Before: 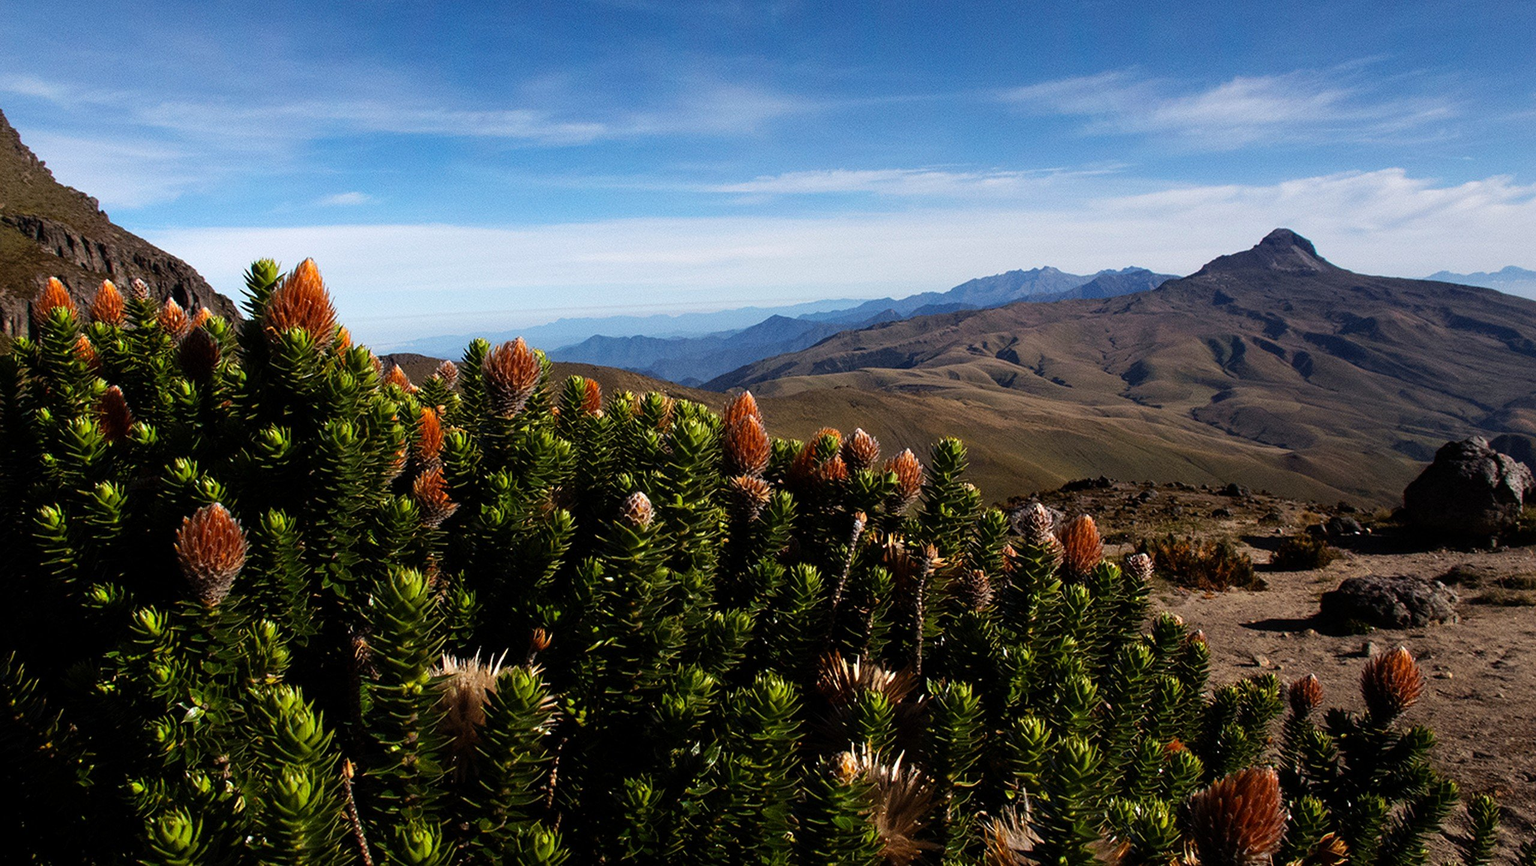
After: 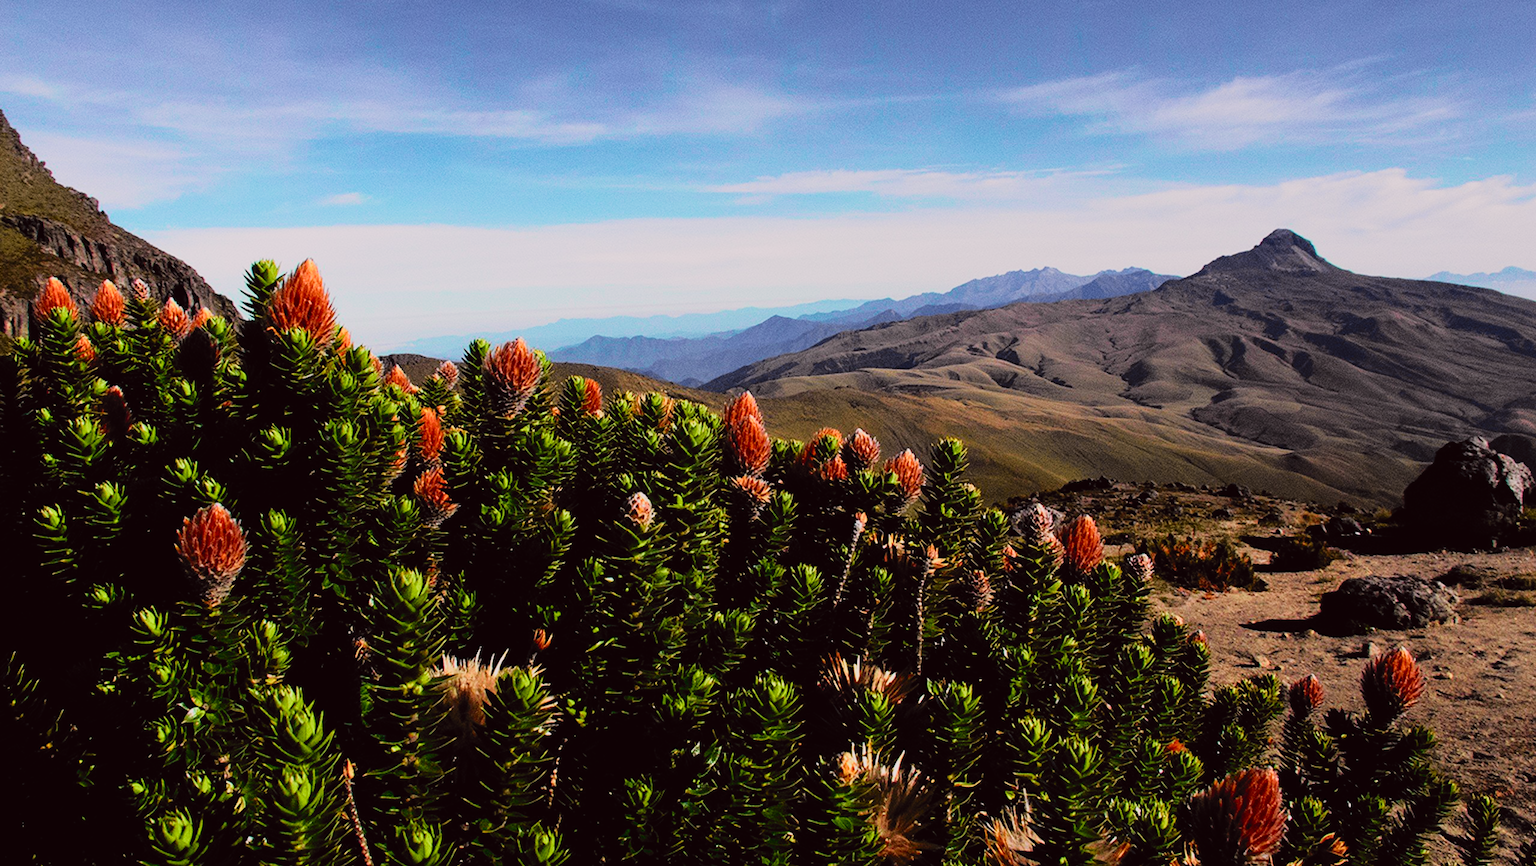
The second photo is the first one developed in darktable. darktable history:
filmic rgb: black relative exposure -7.65 EV, white relative exposure 4.56 EV, hardness 3.61, color science v5 (2021), contrast in shadows safe, contrast in highlights safe
tone curve: curves: ch0 [(0, 0.012) (0.144, 0.137) (0.326, 0.386) (0.489, 0.573) (0.656, 0.763) (0.849, 0.902) (1, 0.974)]; ch1 [(0, 0) (0.366, 0.367) (0.475, 0.453) (0.487, 0.501) (0.519, 0.527) (0.544, 0.579) (0.562, 0.619) (0.622, 0.694) (1, 1)]; ch2 [(0, 0) (0.333, 0.346) (0.375, 0.375) (0.424, 0.43) (0.476, 0.492) (0.502, 0.503) (0.533, 0.541) (0.572, 0.615) (0.605, 0.656) (0.641, 0.709) (1, 1)], color space Lab, independent channels, preserve colors none
